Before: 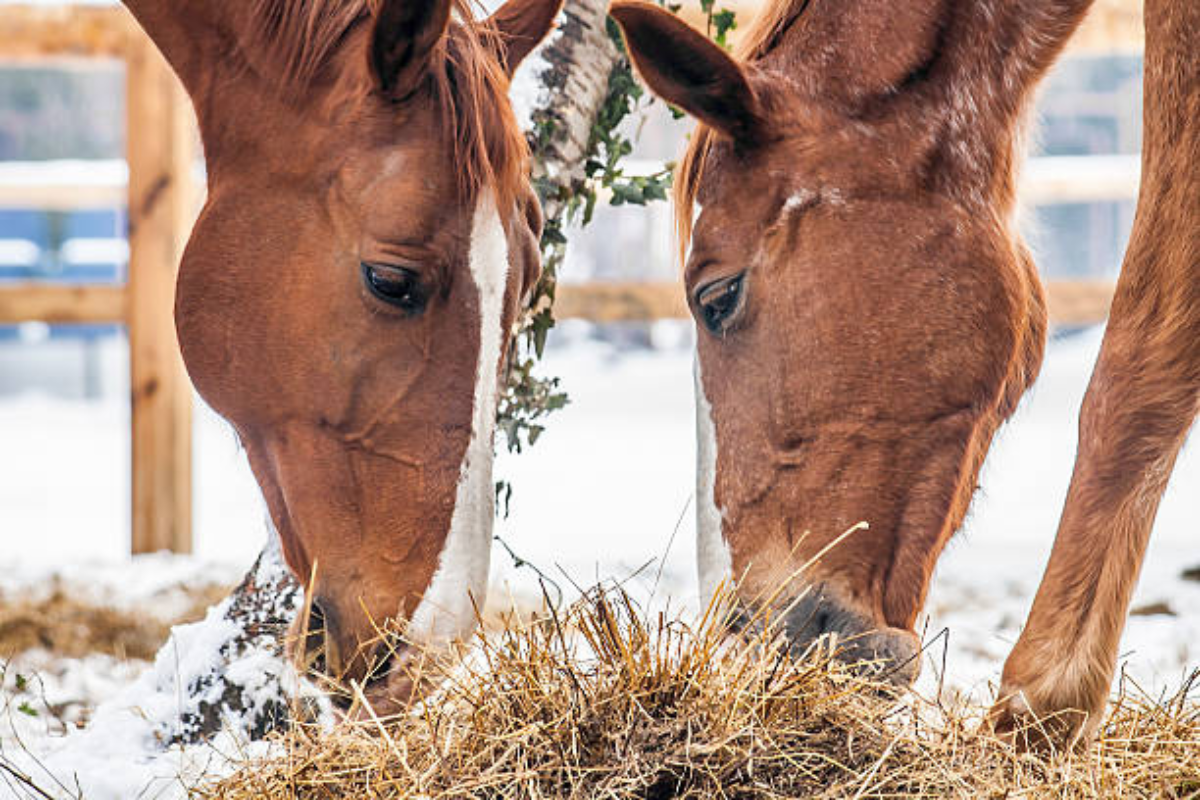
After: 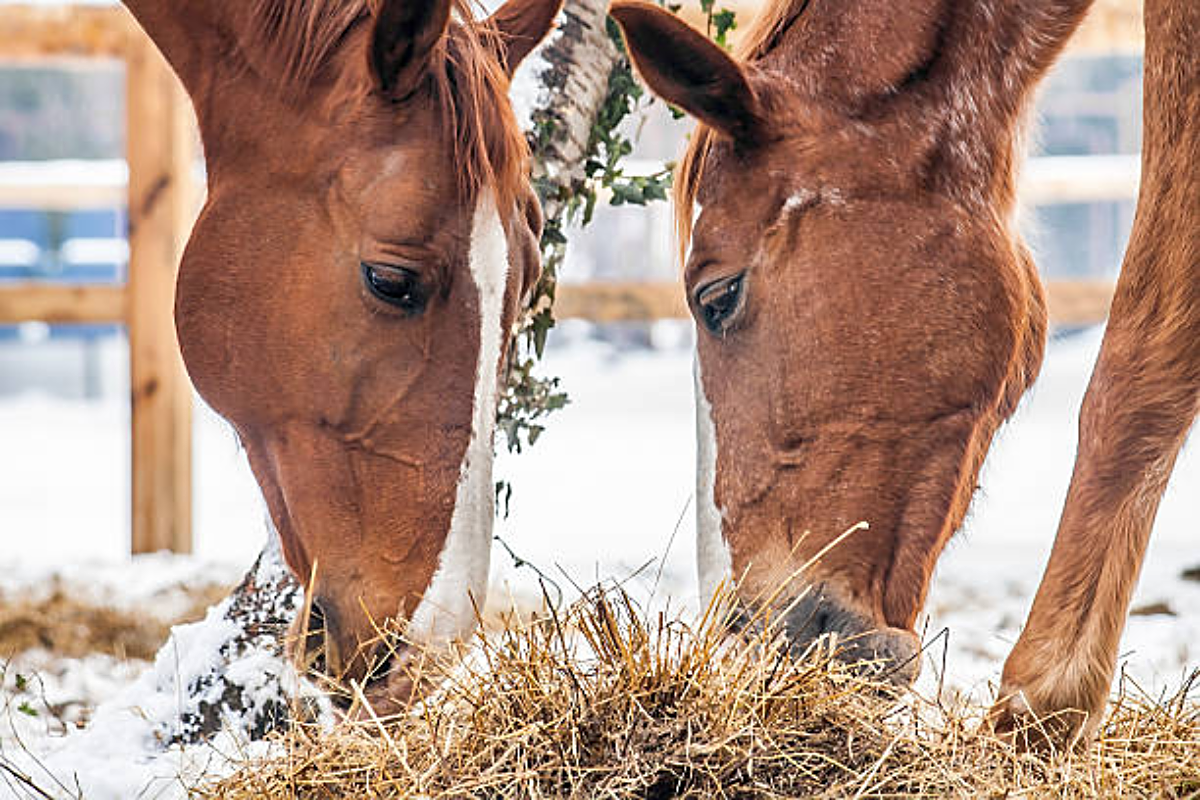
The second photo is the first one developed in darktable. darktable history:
tone equalizer: edges refinement/feathering 500, mask exposure compensation -1.57 EV, preserve details no
sharpen: amount 0.495
